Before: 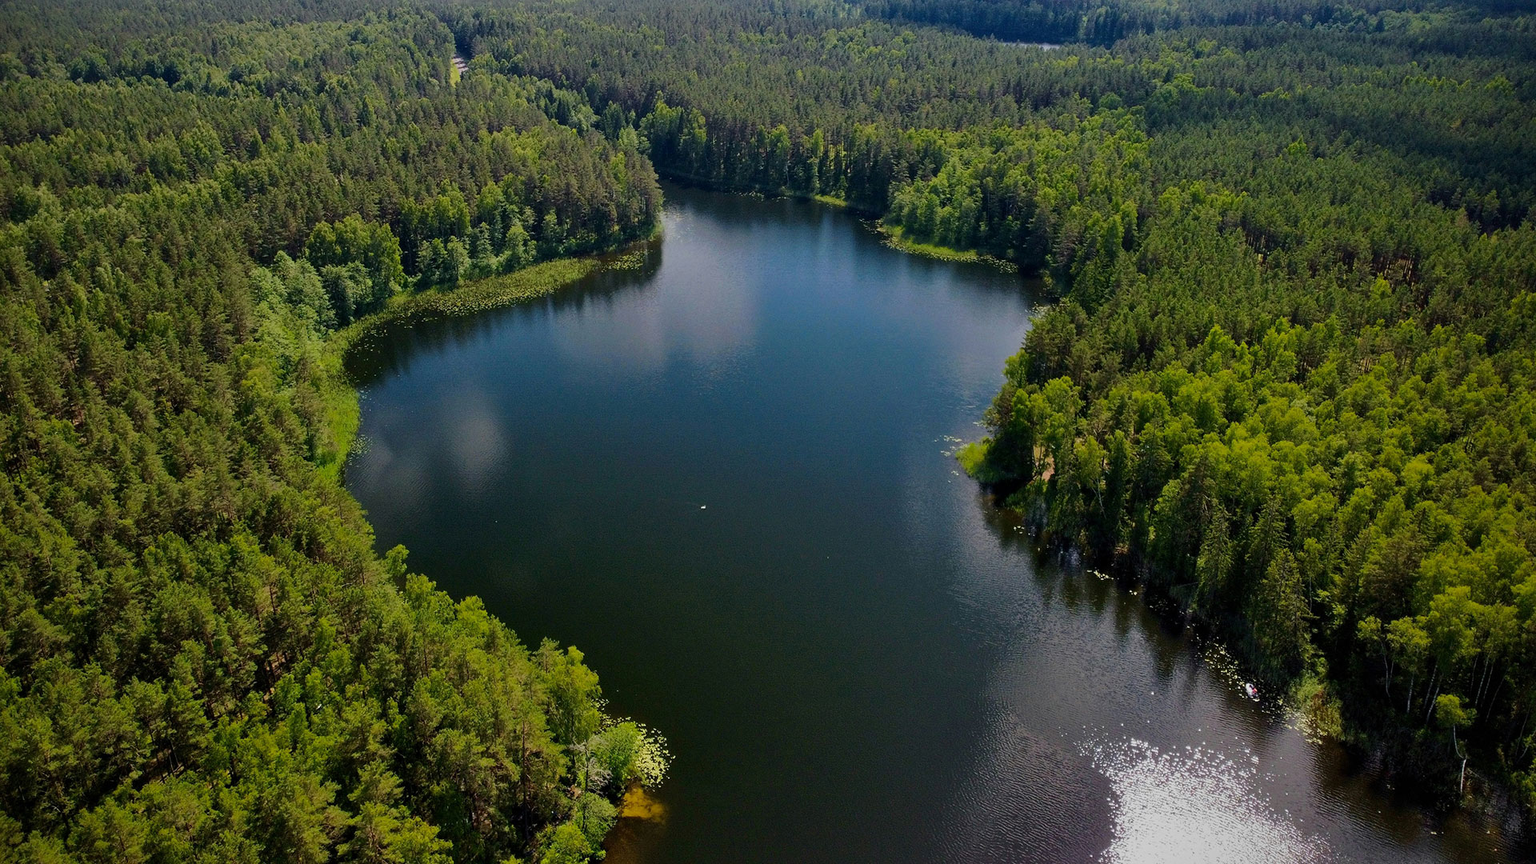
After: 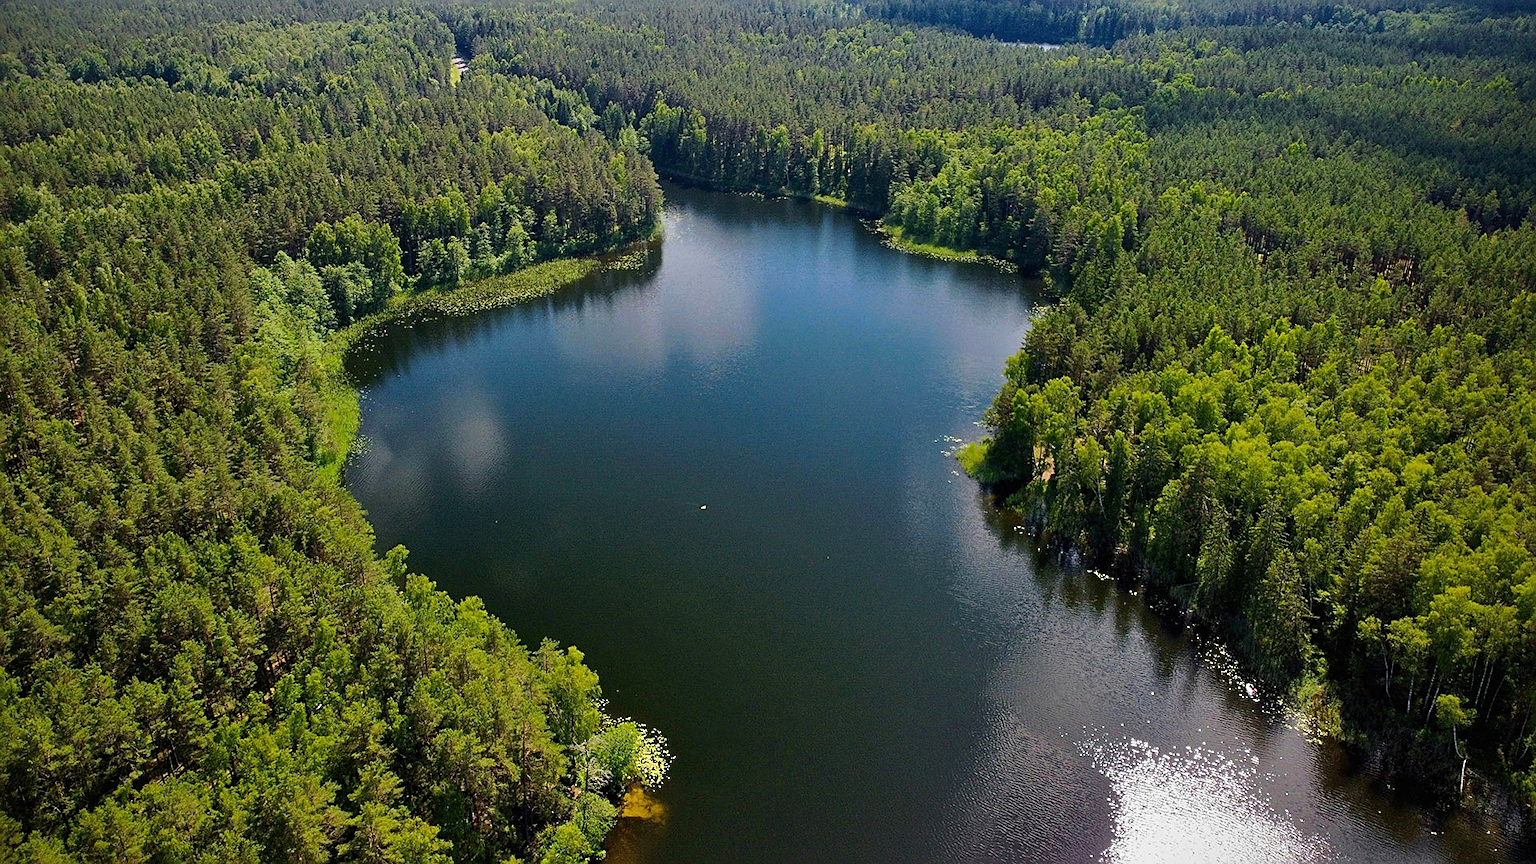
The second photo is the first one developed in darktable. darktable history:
sharpen: radius 1.979
exposure: black level correction 0, exposure 0.5 EV, compensate highlight preservation false
